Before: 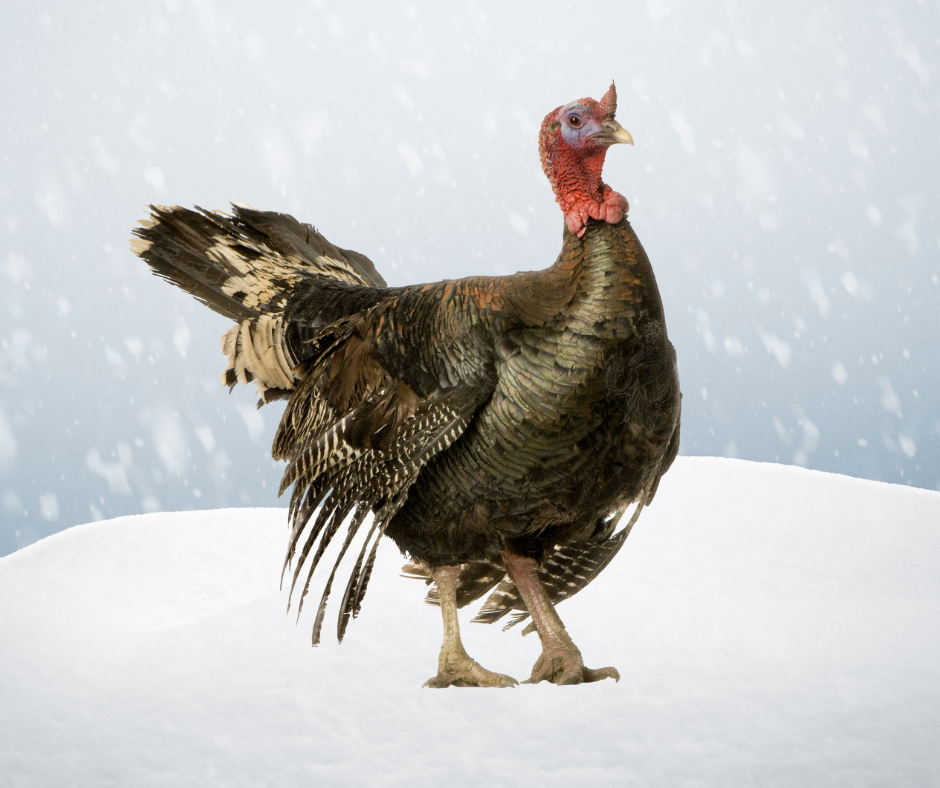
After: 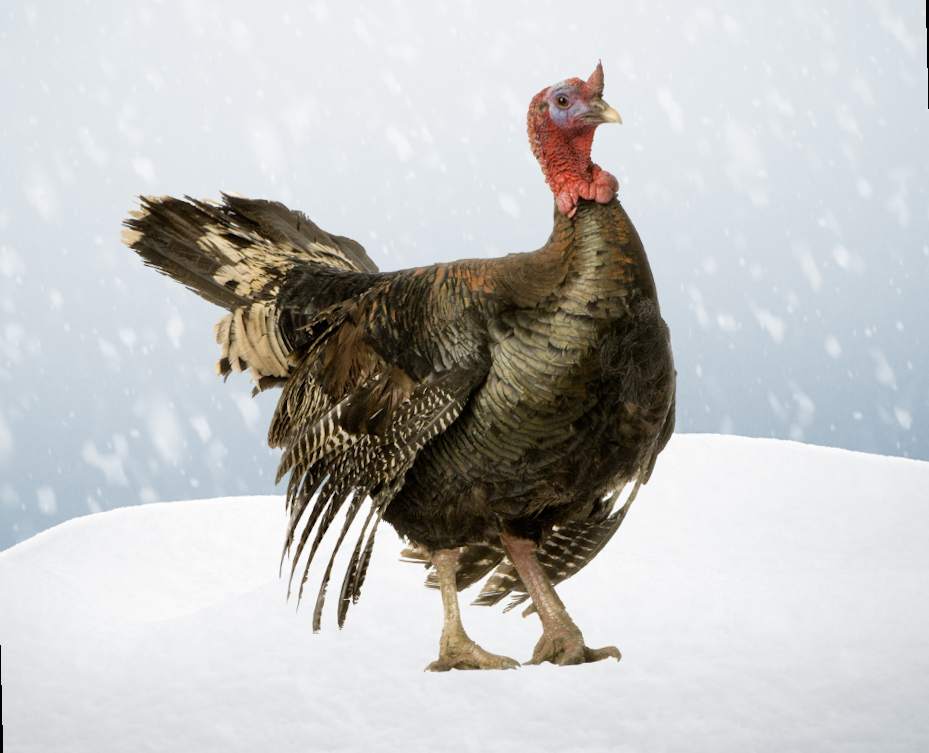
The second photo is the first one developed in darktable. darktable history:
tone equalizer: -8 EV -1.84 EV, -7 EV -1.16 EV, -6 EV -1.62 EV, smoothing diameter 25%, edges refinement/feathering 10, preserve details guided filter
rotate and perspective: rotation -1.42°, crop left 0.016, crop right 0.984, crop top 0.035, crop bottom 0.965
